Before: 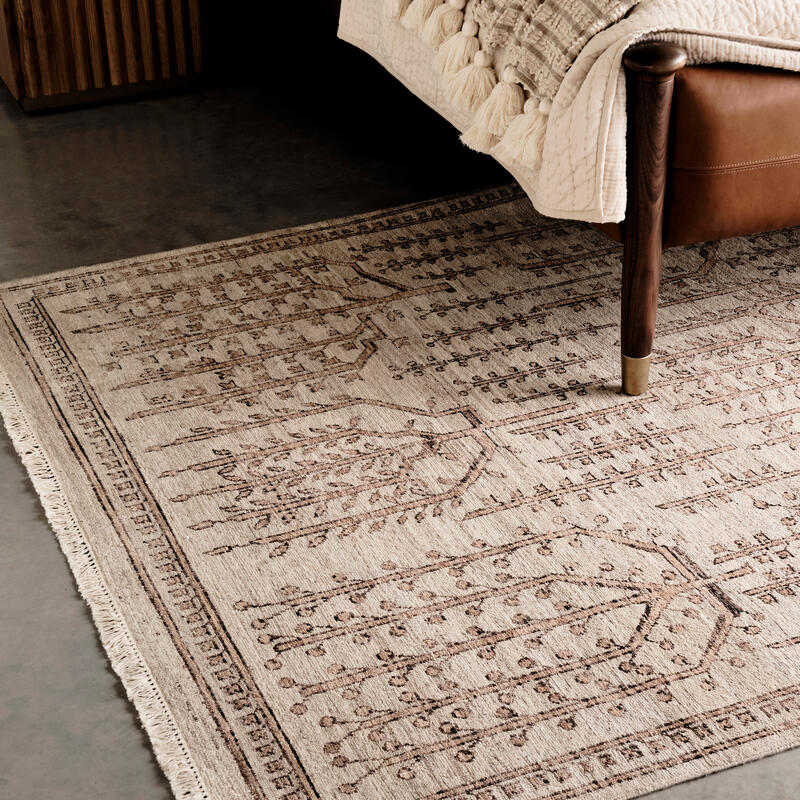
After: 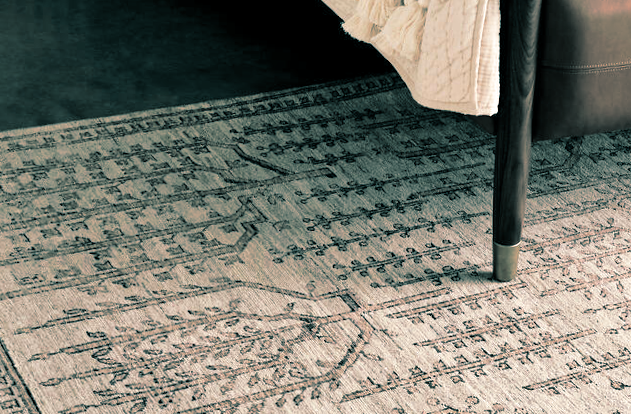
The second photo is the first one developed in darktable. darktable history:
split-toning: shadows › hue 186.43°, highlights › hue 49.29°, compress 30.29%
crop: left 18.38%, top 11.092%, right 2.134%, bottom 33.217%
levels: levels [0, 0.474, 0.947]
rotate and perspective: rotation 0.679°, lens shift (horizontal) 0.136, crop left 0.009, crop right 0.991, crop top 0.078, crop bottom 0.95
shadows and highlights: soften with gaussian
